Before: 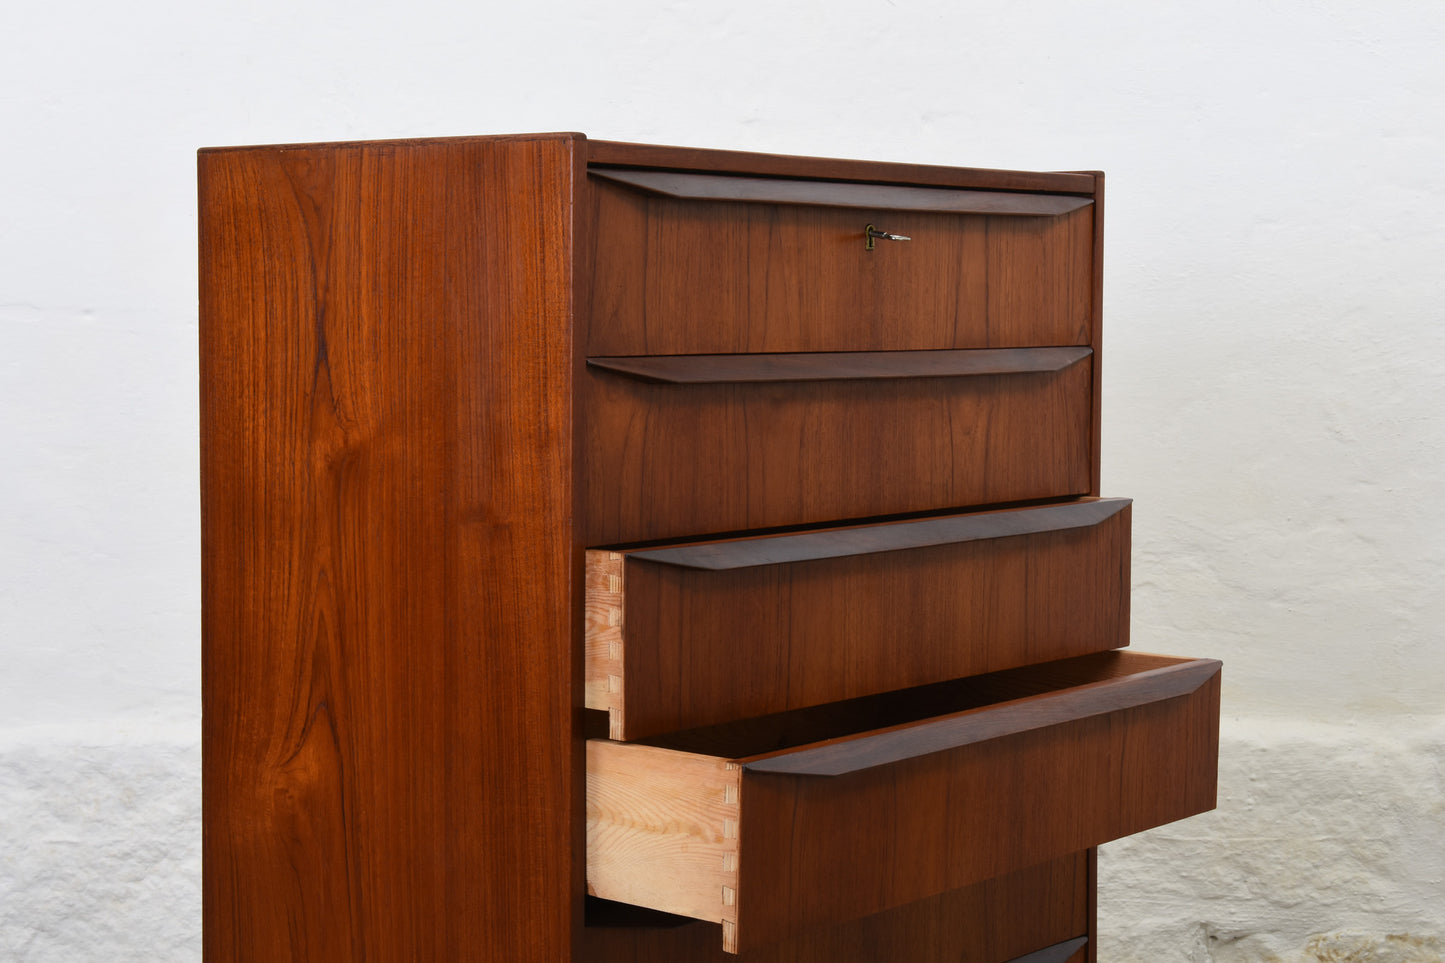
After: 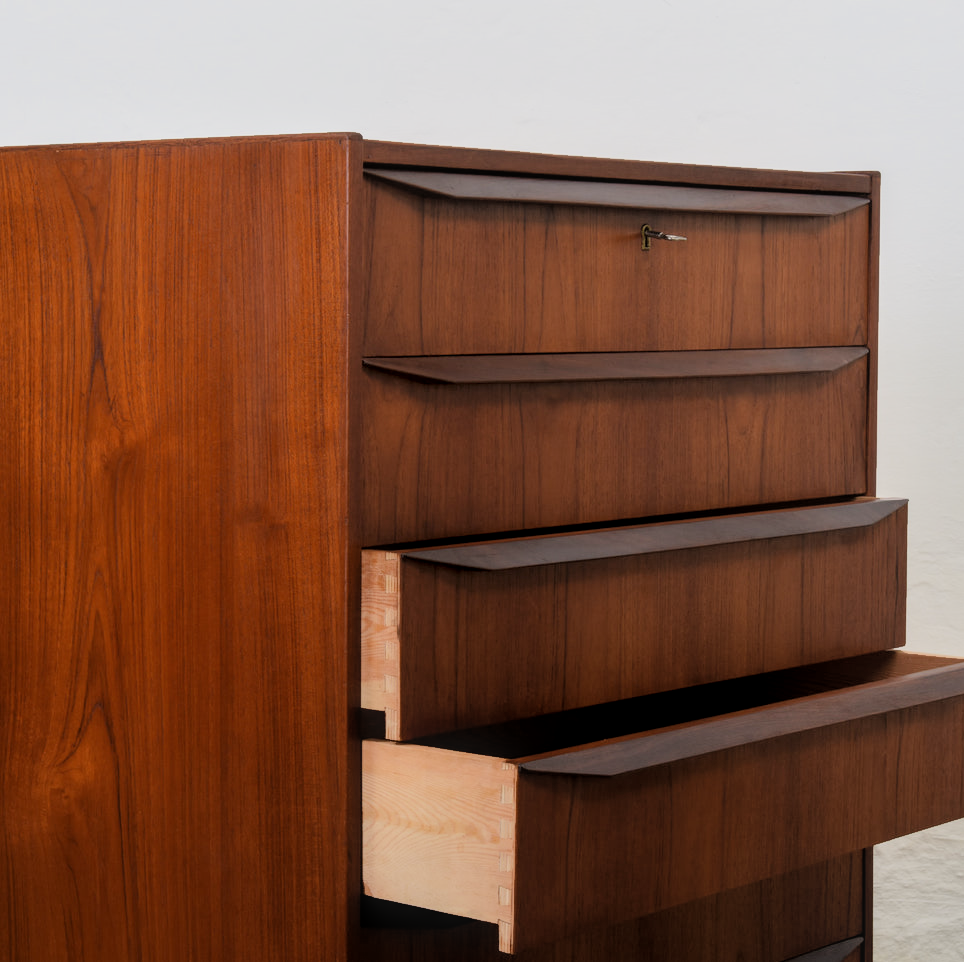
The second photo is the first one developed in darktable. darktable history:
filmic rgb: black relative exposure -7.57 EV, white relative exposure 4.62 EV, threshold 3.03 EV, target black luminance 0%, hardness 3.5, latitude 50.49%, contrast 1.028, highlights saturation mix 8.63%, shadows ↔ highlights balance -0.156%, enable highlight reconstruction true
local contrast: on, module defaults
crop and rotate: left 15.54%, right 17.69%
contrast equalizer: octaves 7, y [[0.6 ×6], [0.55 ×6], [0 ×6], [0 ×6], [0 ×6]], mix -0.988
tone equalizer: -8 EV -0.403 EV, -7 EV -0.426 EV, -6 EV -0.367 EV, -5 EV -0.234 EV, -3 EV 0.256 EV, -2 EV 0.331 EV, -1 EV 0.401 EV, +0 EV 0.407 EV
